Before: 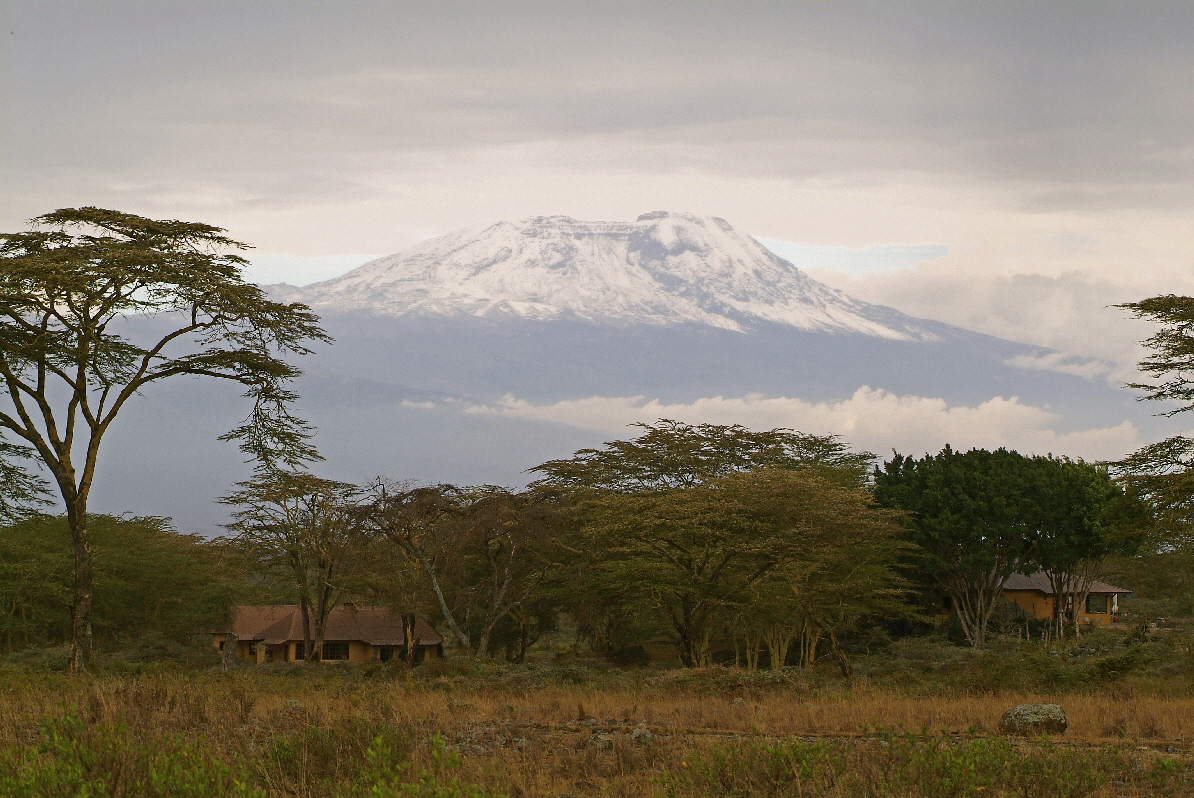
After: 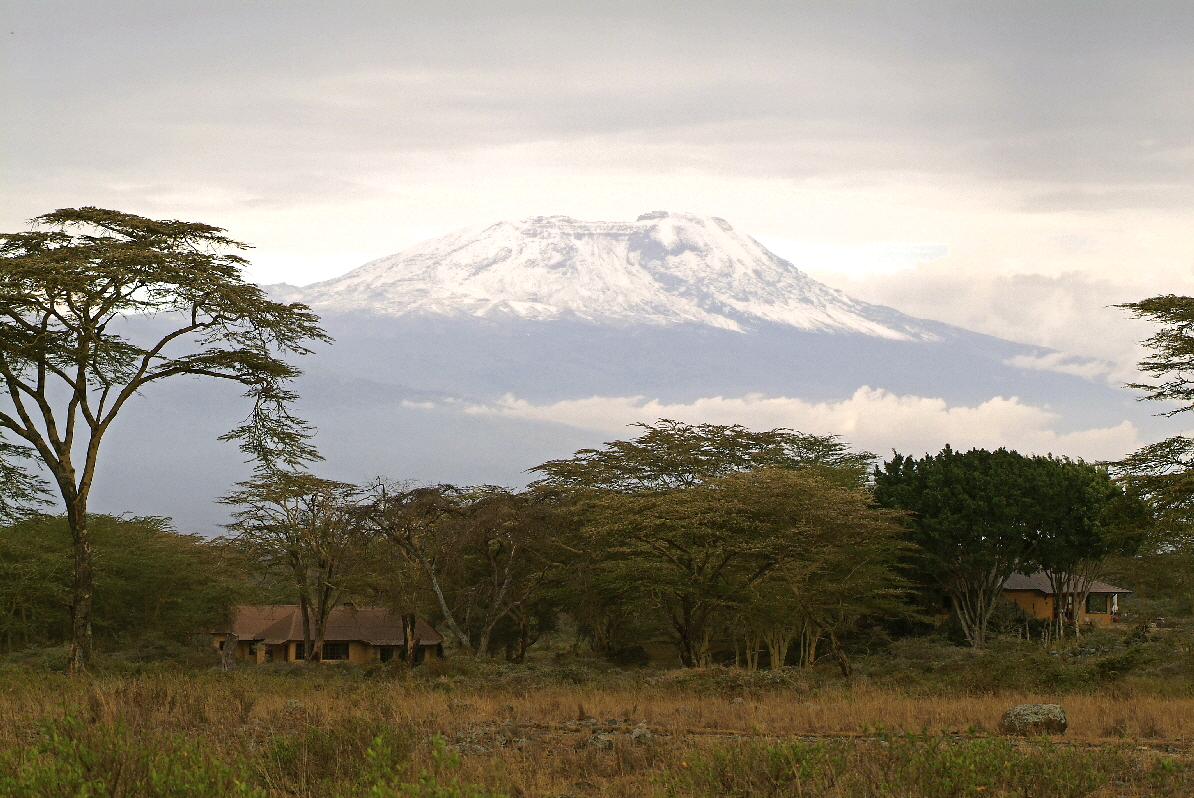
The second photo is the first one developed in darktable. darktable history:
contrast brightness saturation: saturation -0.069
tone equalizer: -8 EV -0.389 EV, -7 EV -0.376 EV, -6 EV -0.302 EV, -5 EV -0.256 EV, -3 EV 0.228 EV, -2 EV 0.311 EV, -1 EV 0.399 EV, +0 EV 0.436 EV
